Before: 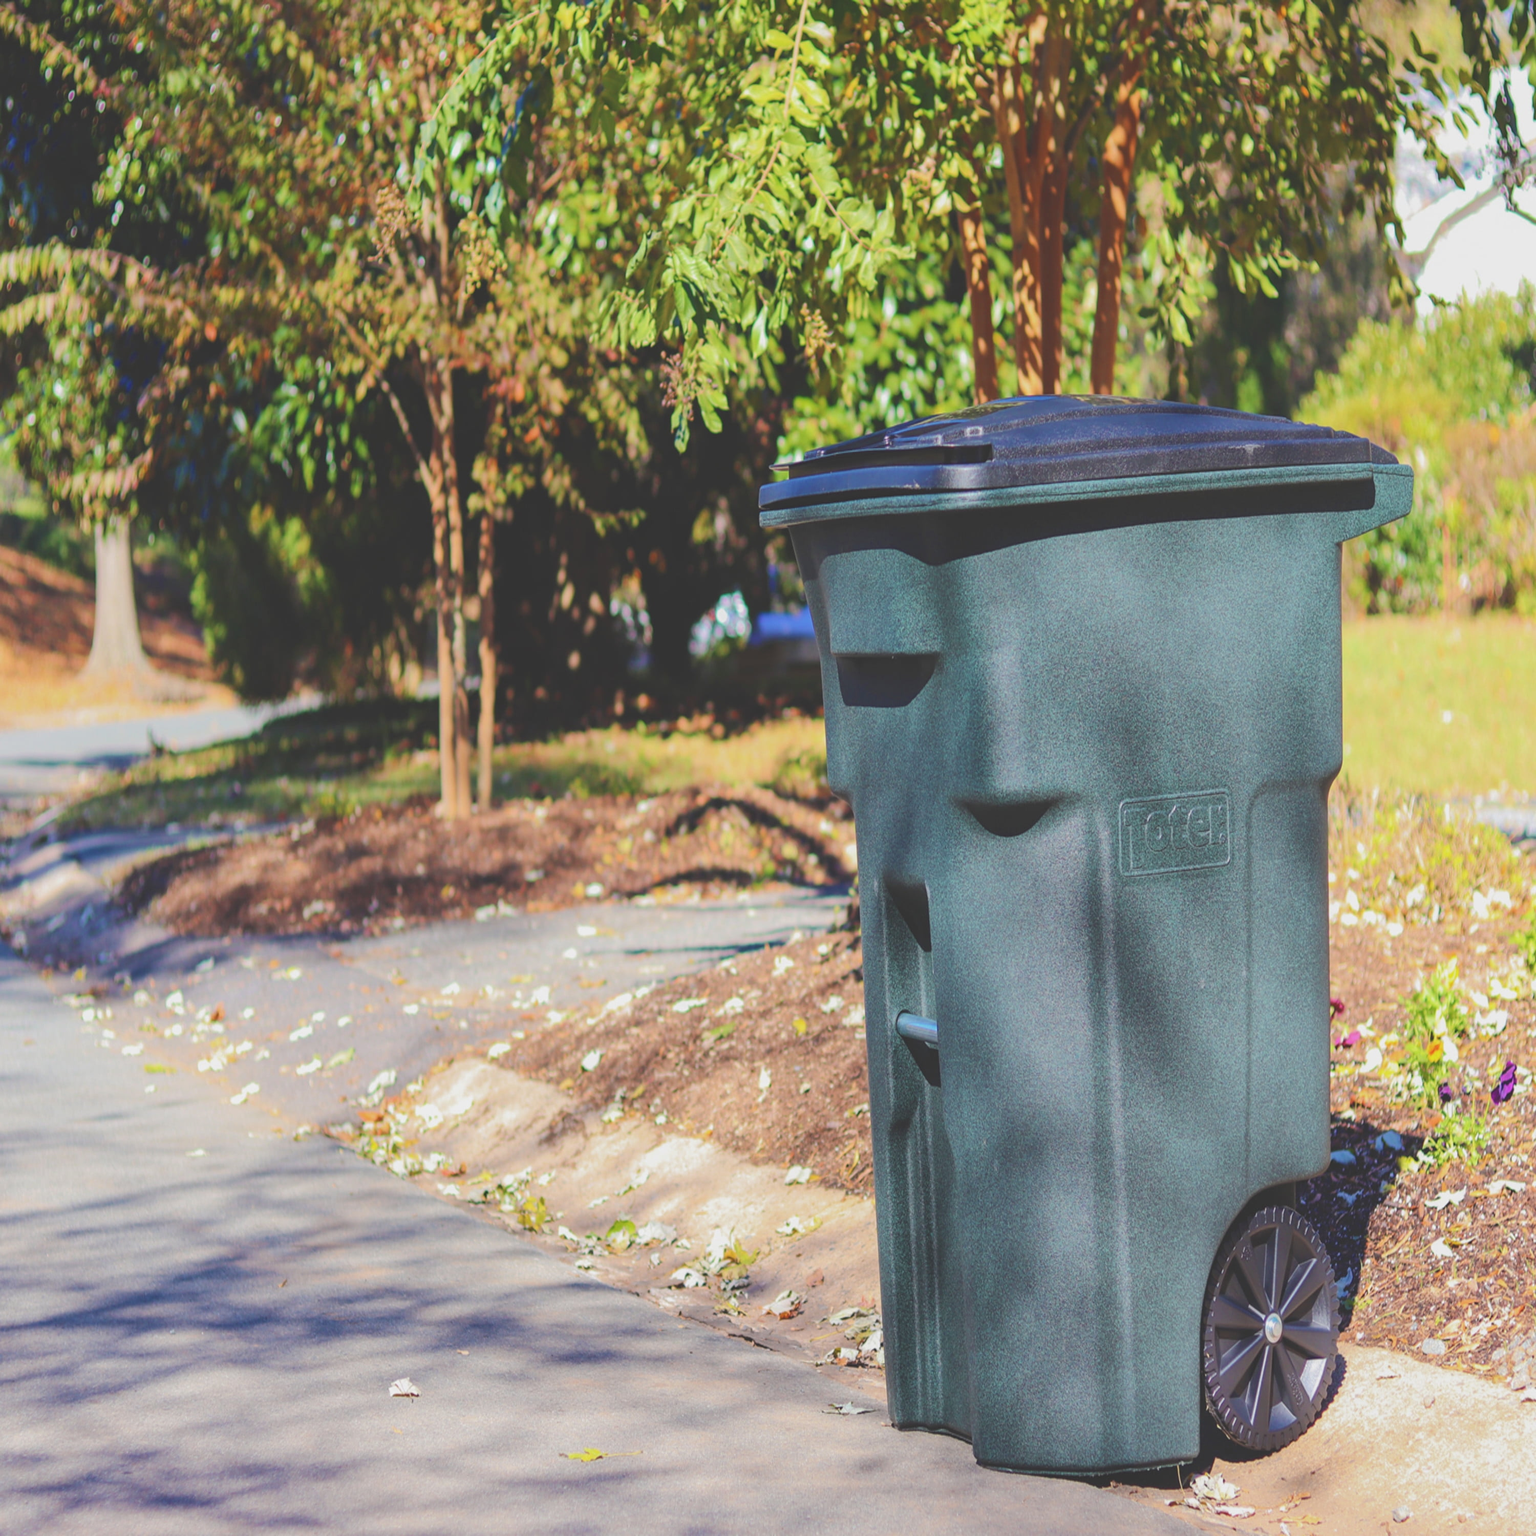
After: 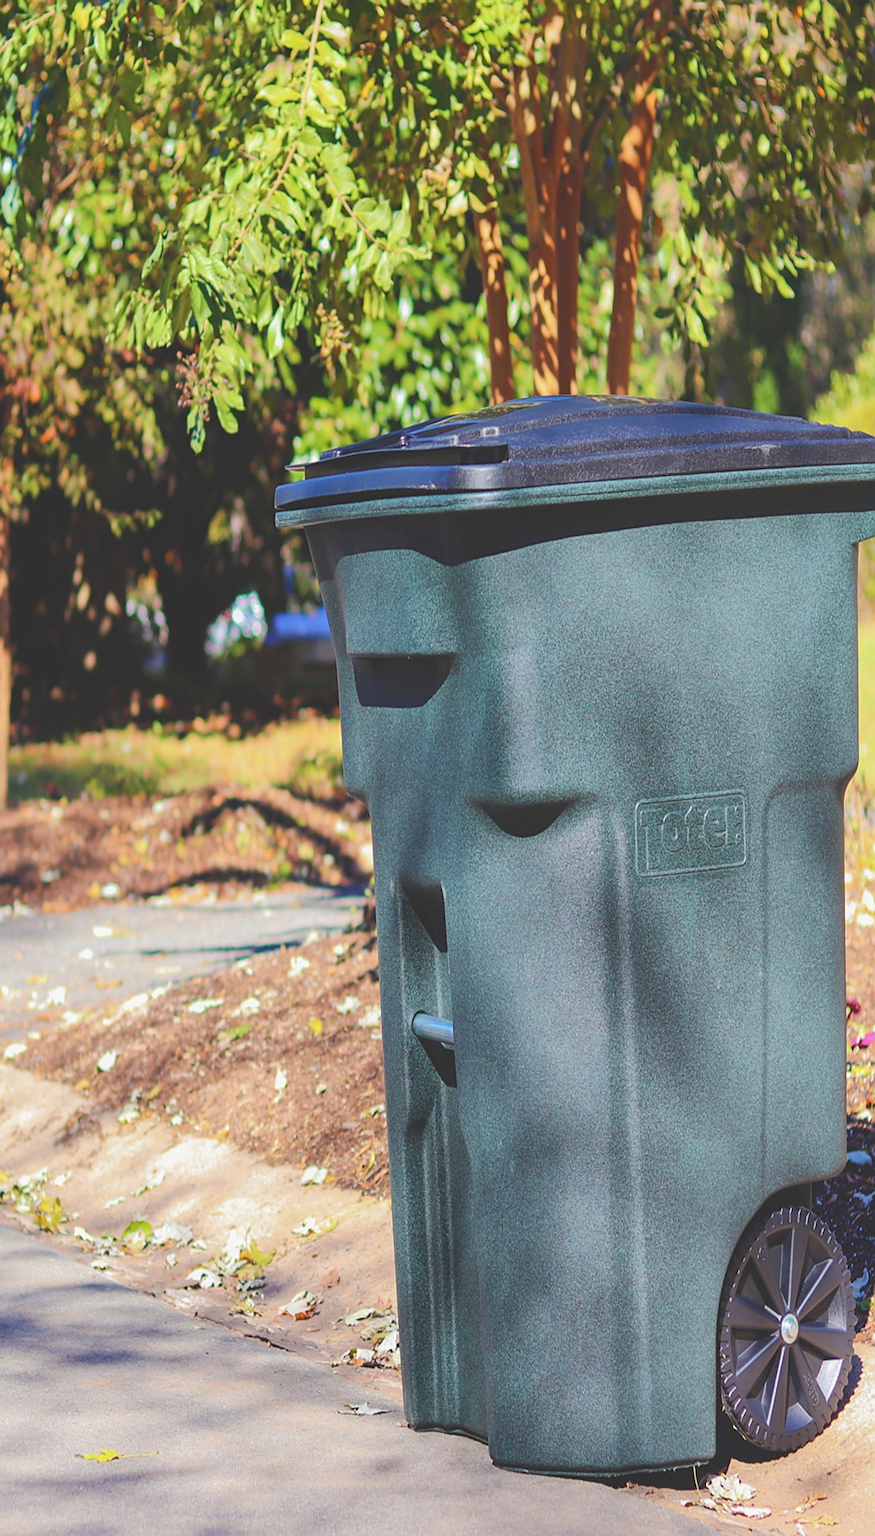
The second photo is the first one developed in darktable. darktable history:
crop: left 31.538%, top 0.005%, right 11.463%
exposure: black level correction 0.007, exposure 0.155 EV, compensate exposure bias true, compensate highlight preservation false
sharpen: on, module defaults
